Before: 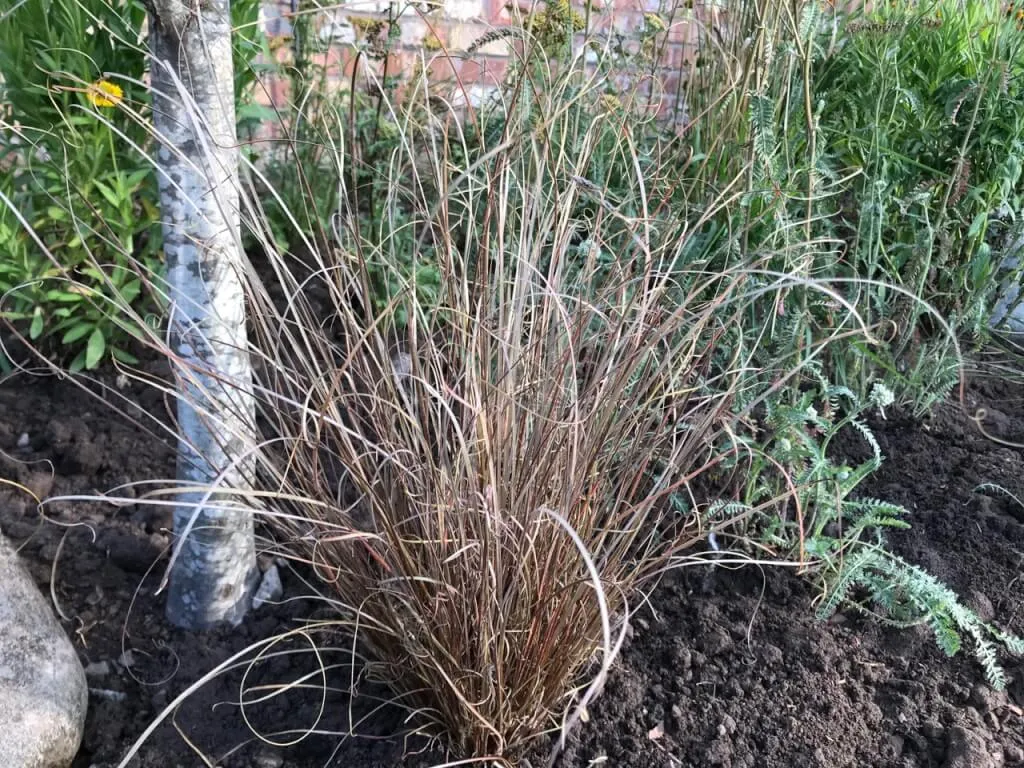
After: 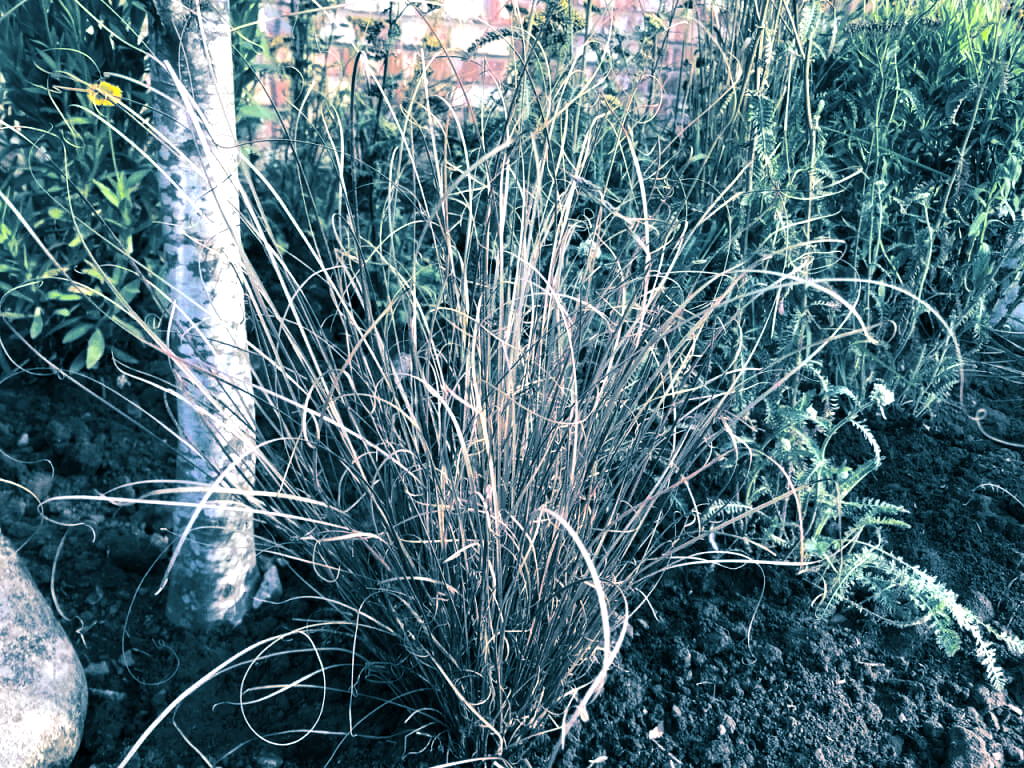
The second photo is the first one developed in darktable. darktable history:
exposure: exposure 0.127 EV, compensate highlight preservation false
color balance rgb: shadows lift › luminance -20%, power › hue 72.24°, highlights gain › luminance 15%, global offset › hue 171.6°, perceptual saturation grading › global saturation 14.09%, perceptual saturation grading › highlights -25%, perceptual saturation grading › shadows 25%, global vibrance 25%, contrast 10%
split-toning: shadows › hue 212.4°, balance -70
